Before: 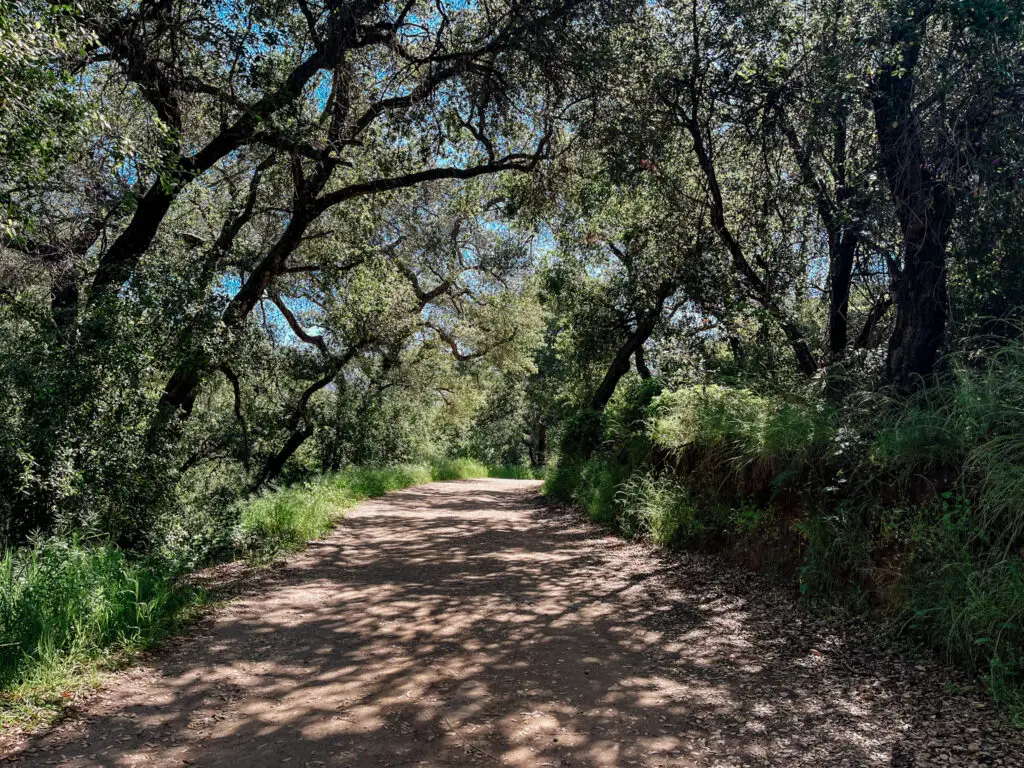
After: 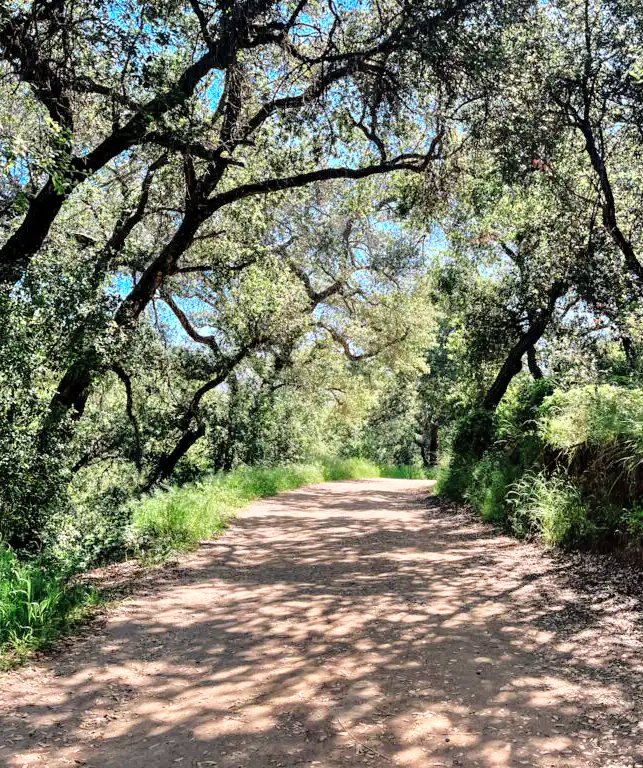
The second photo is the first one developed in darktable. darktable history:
crop: left 10.644%, right 26.528%
base curve: curves: ch0 [(0, 0) (0.666, 0.806) (1, 1)]
tone equalizer: -7 EV 0.15 EV, -6 EV 0.6 EV, -5 EV 1.15 EV, -4 EV 1.33 EV, -3 EV 1.15 EV, -2 EV 0.6 EV, -1 EV 0.15 EV, mask exposure compensation -0.5 EV
